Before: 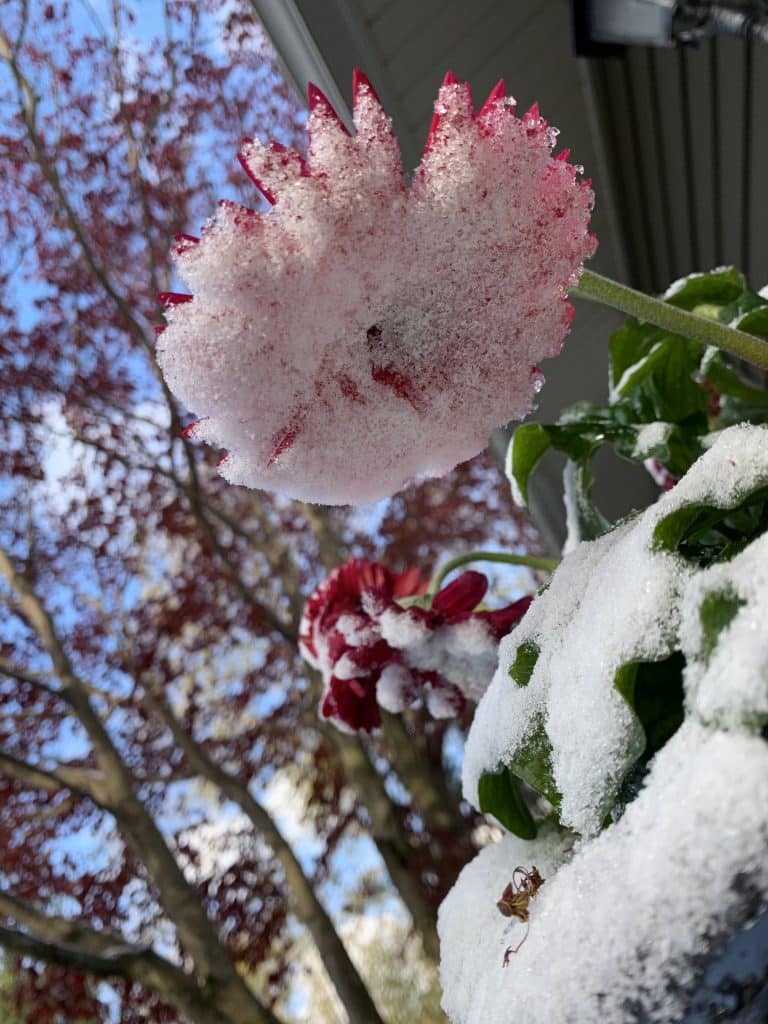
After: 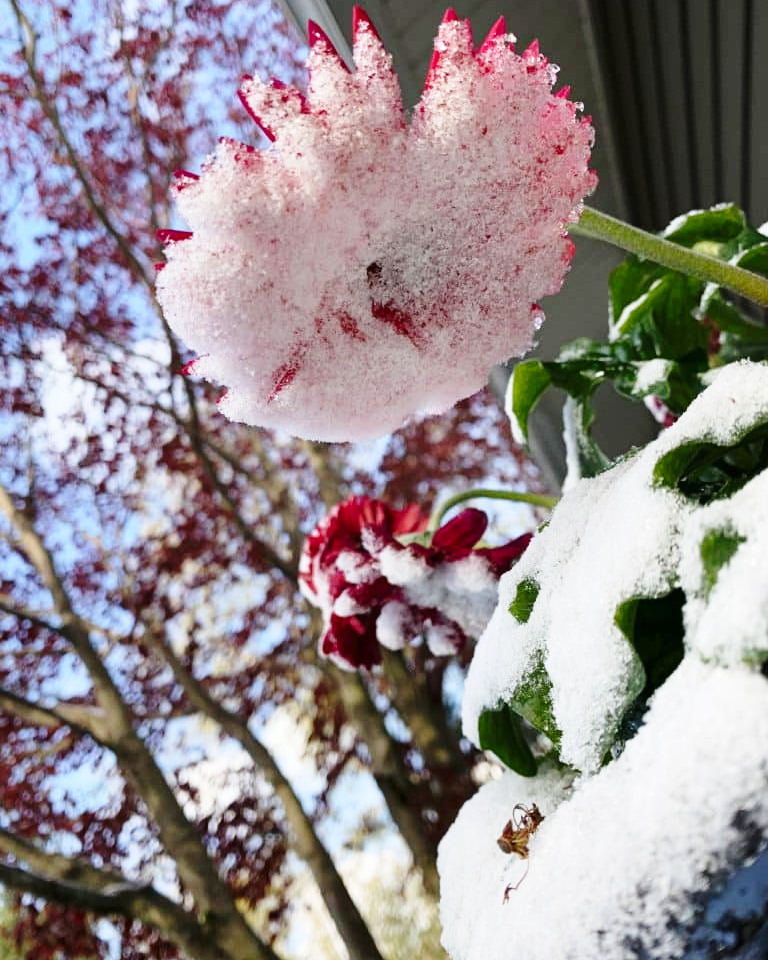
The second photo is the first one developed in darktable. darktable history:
crop and rotate: top 6.25%
base curve: curves: ch0 [(0, 0) (0.028, 0.03) (0.121, 0.232) (0.46, 0.748) (0.859, 0.968) (1, 1)], preserve colors none
